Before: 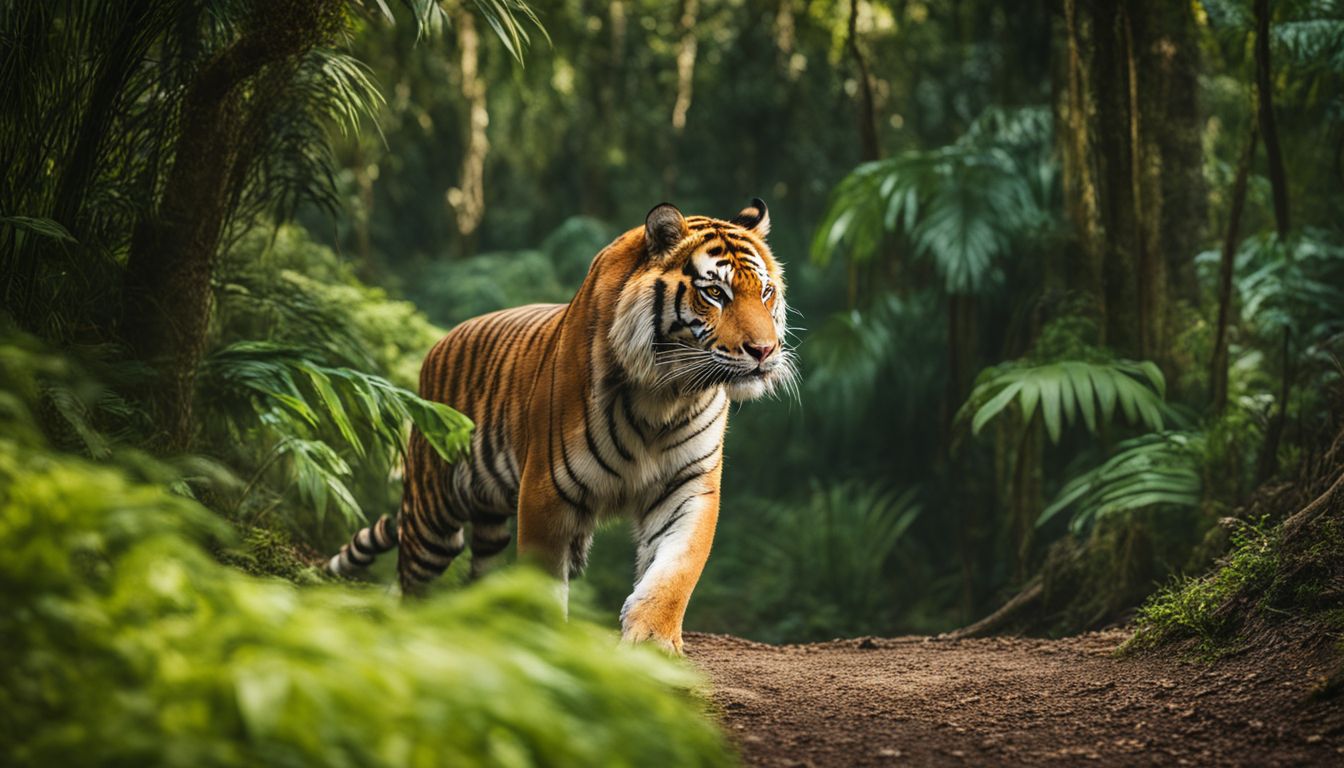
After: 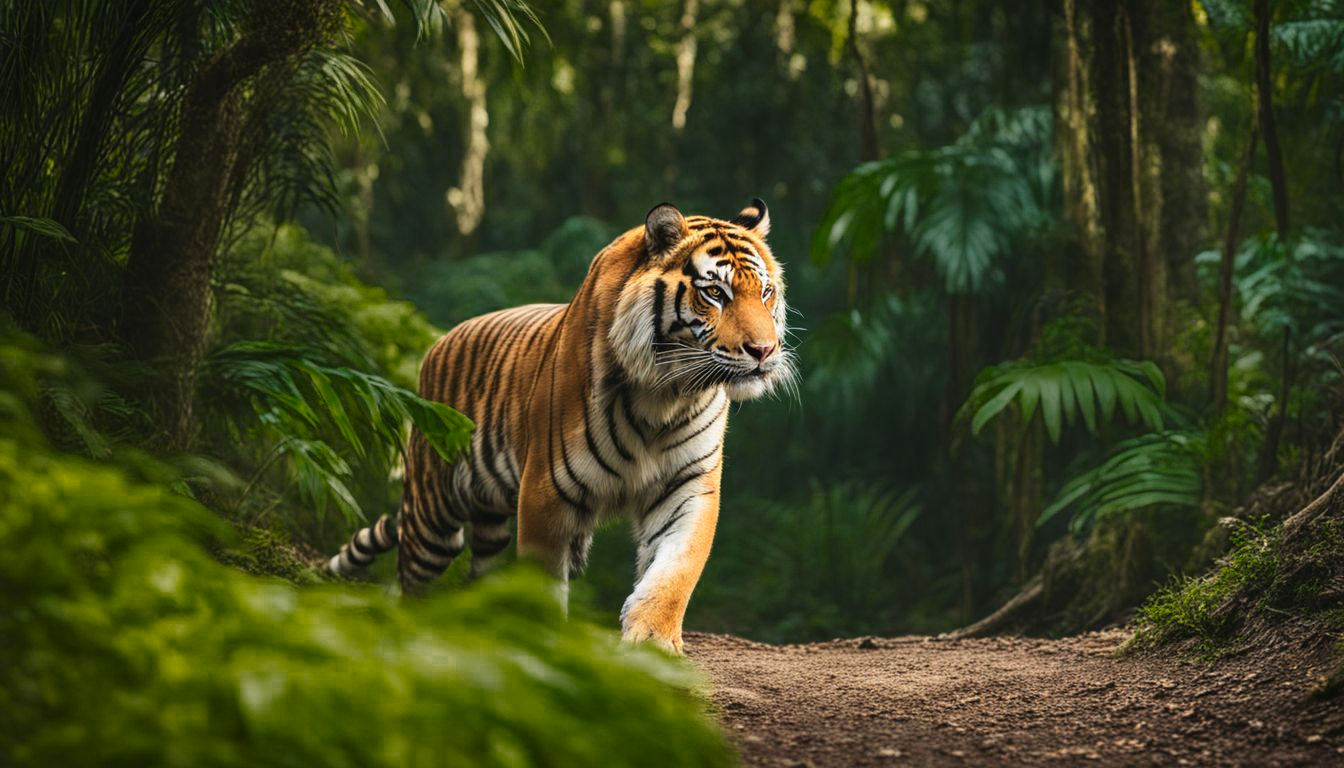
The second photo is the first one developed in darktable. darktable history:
shadows and highlights: radius 108.54, shadows 40.72, highlights -71.45, highlights color adjustment 39.75%, low approximation 0.01, soften with gaussian
color zones: curves: ch0 [(0.25, 0.5) (0.347, 0.092) (0.75, 0.5)]; ch1 [(0.25, 0.5) (0.33, 0.51) (0.75, 0.5)]
